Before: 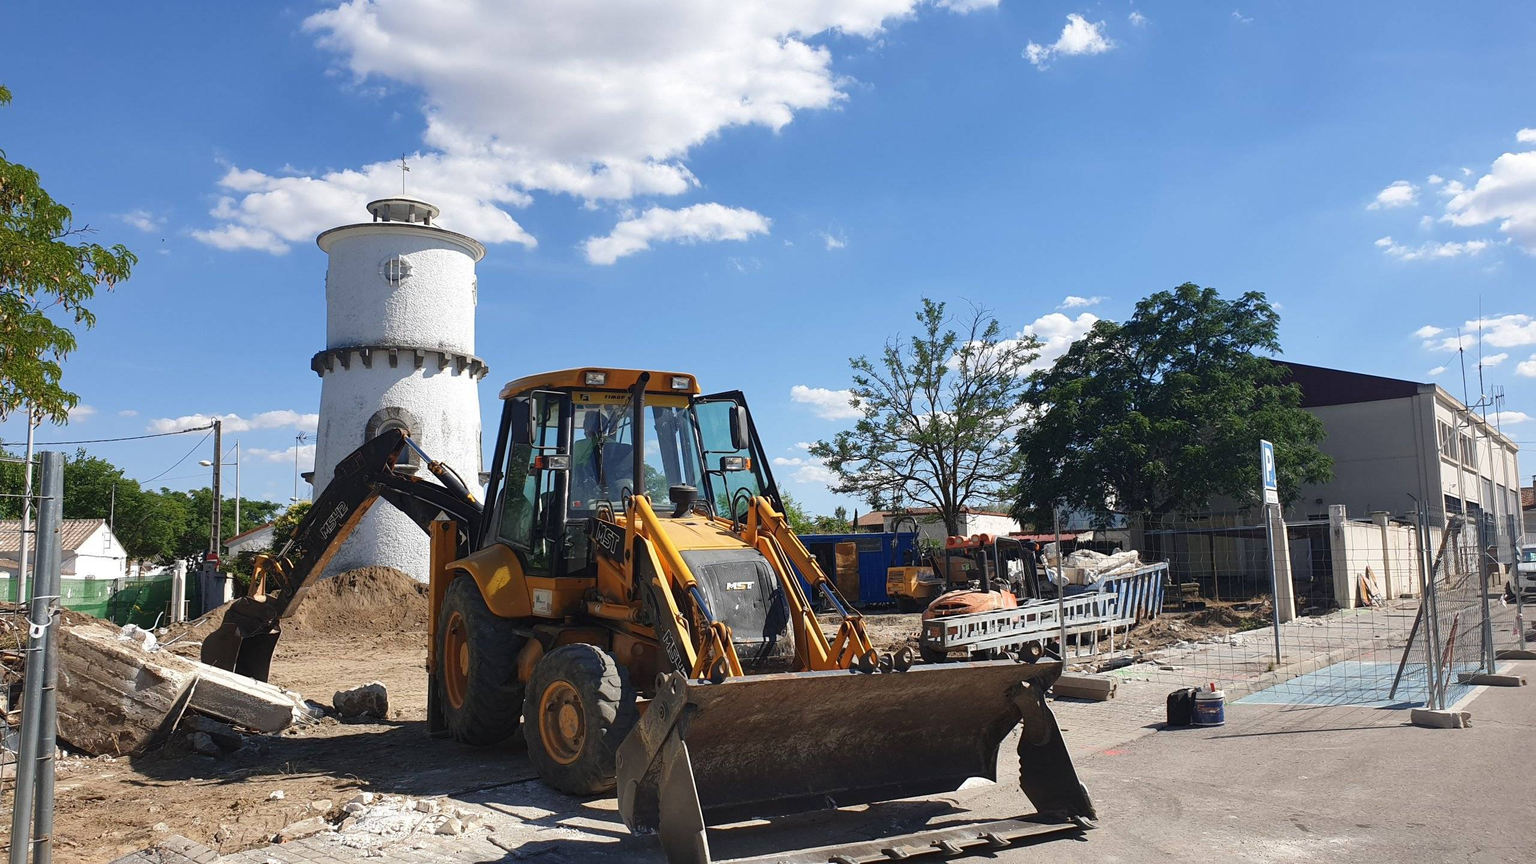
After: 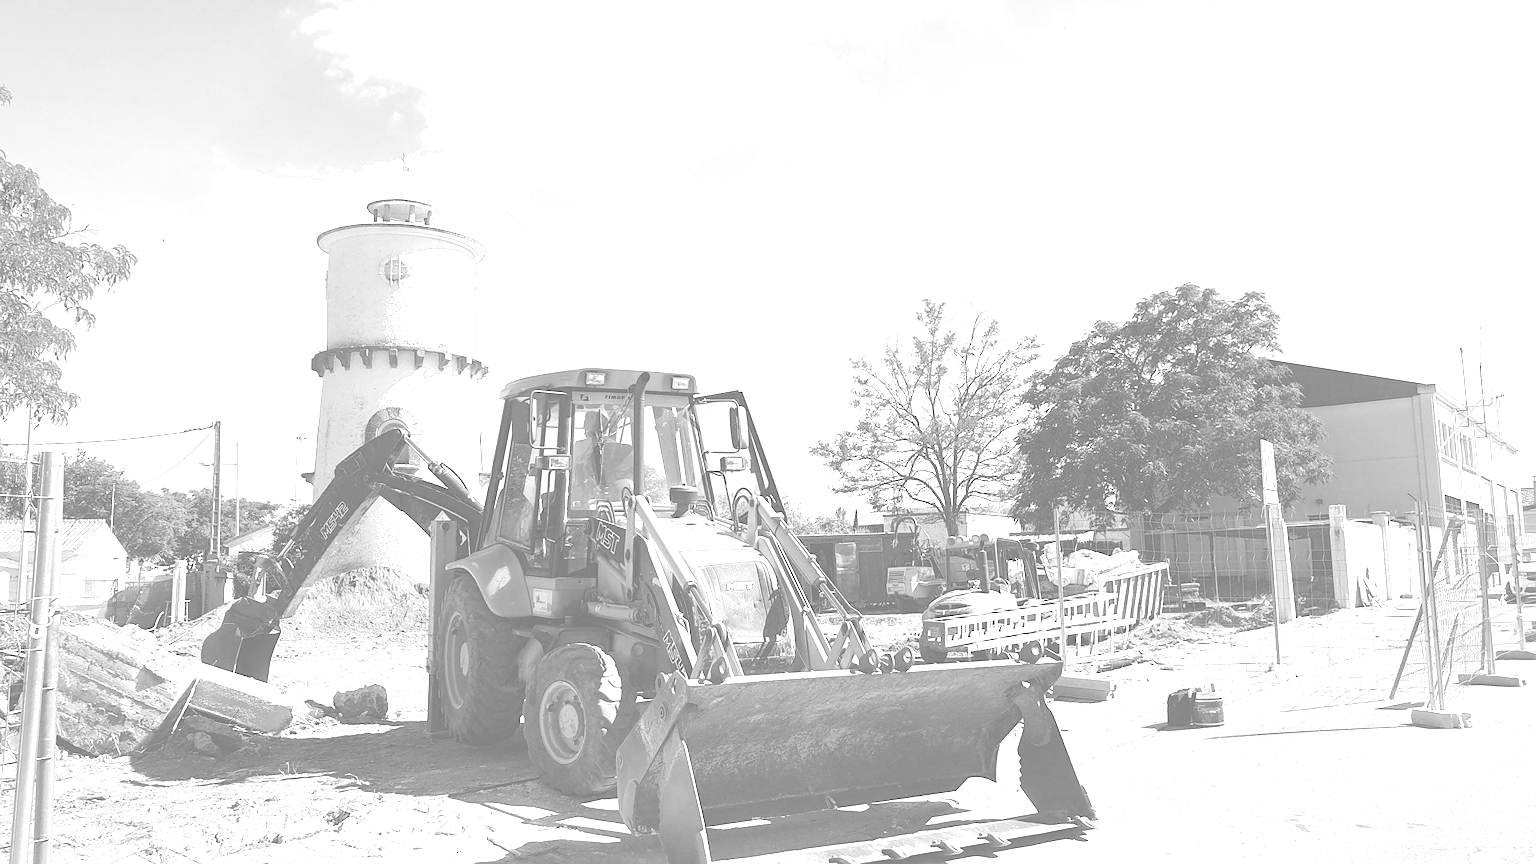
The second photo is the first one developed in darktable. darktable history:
colorize: hue 25.2°, saturation 83%, source mix 82%, lightness 79%, version 1
monochrome: on, module defaults
sharpen: radius 1.559, amount 0.373, threshold 1.271
